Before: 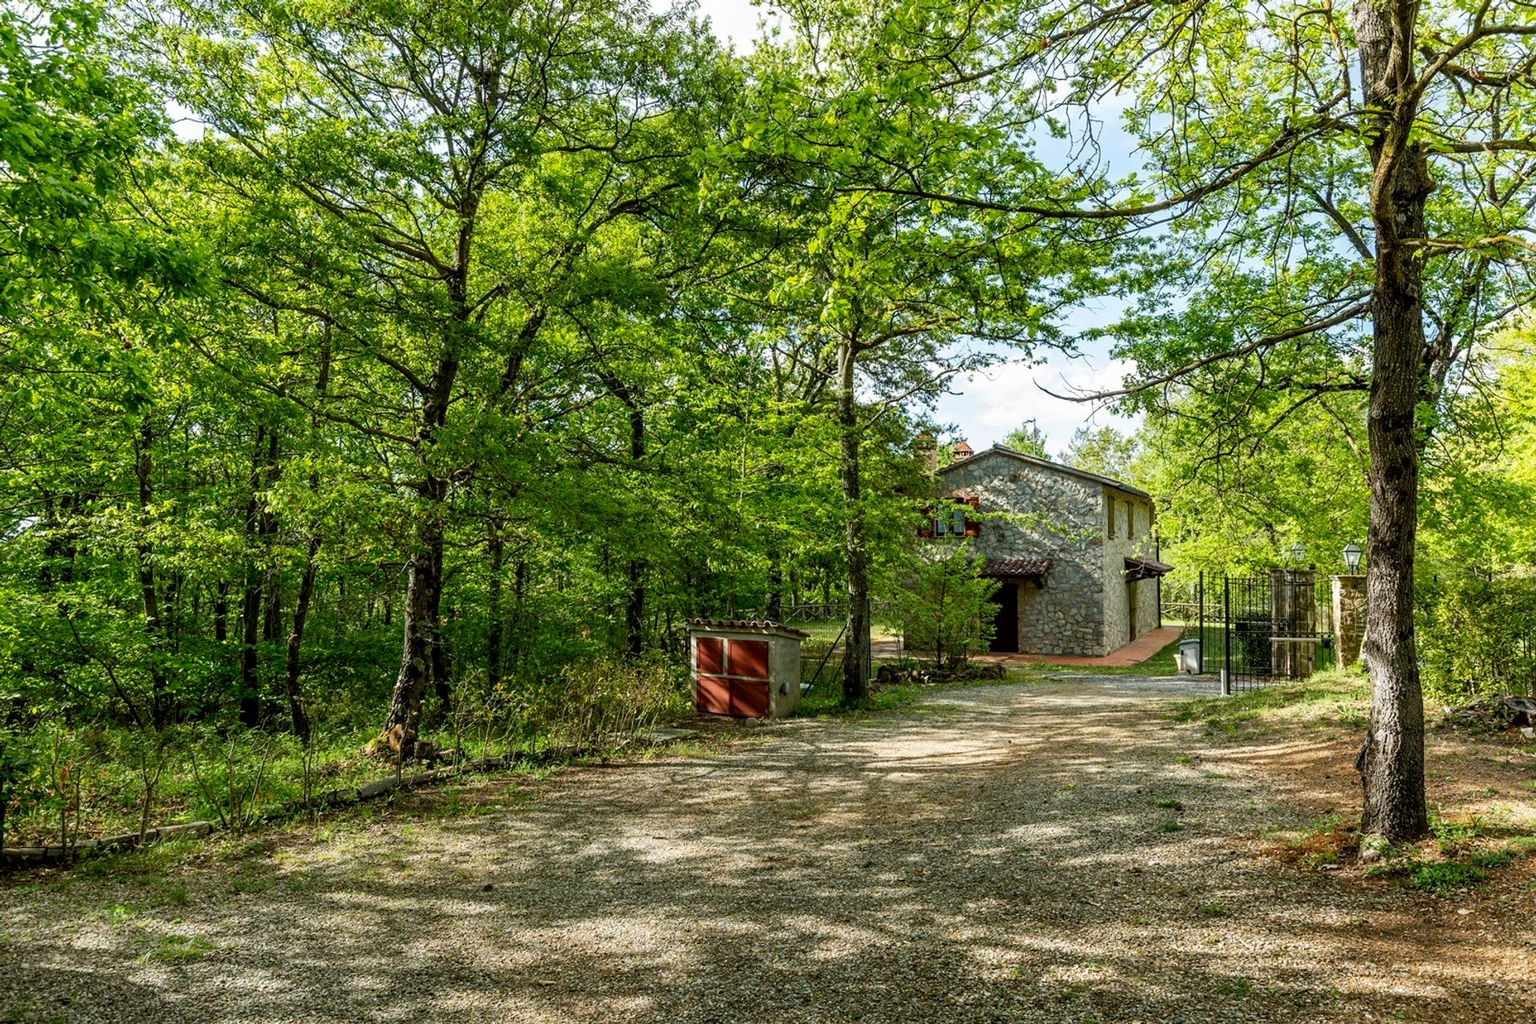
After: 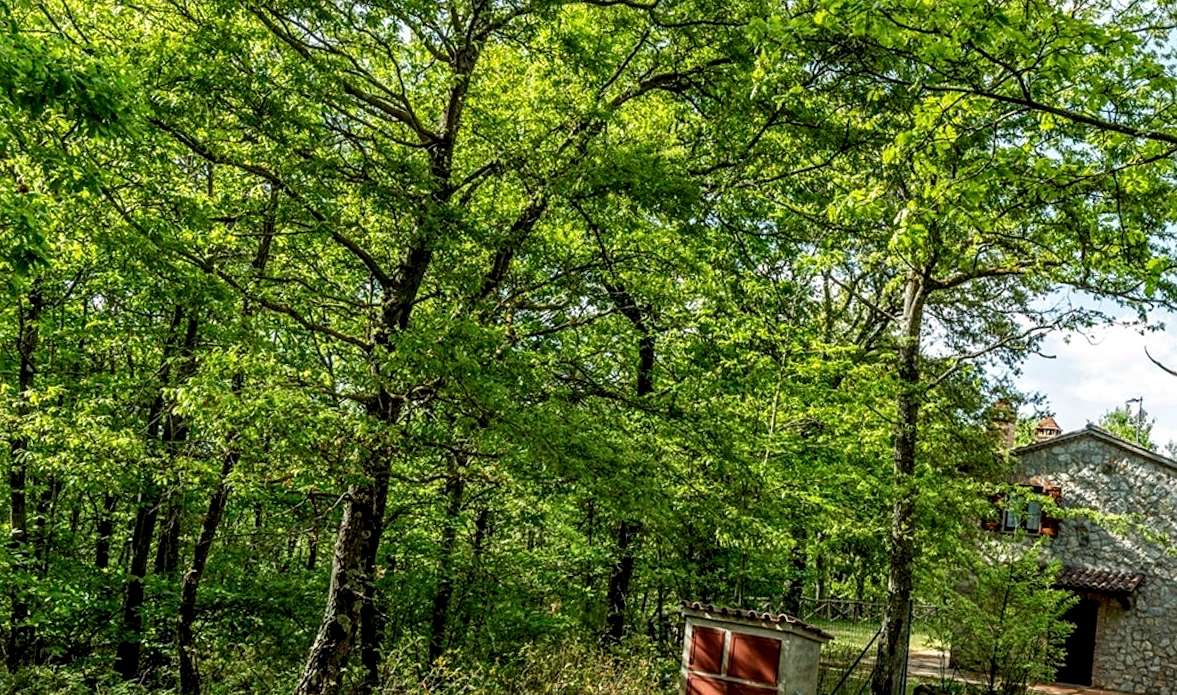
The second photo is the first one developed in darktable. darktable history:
crop and rotate: angle -5.98°, left 2.225%, top 7.015%, right 27.209%, bottom 30.428%
sharpen: amount 0.206
local contrast: detail 130%
shadows and highlights: shadows 36.26, highlights -27.74, highlights color adjustment 42.59%, soften with gaussian
